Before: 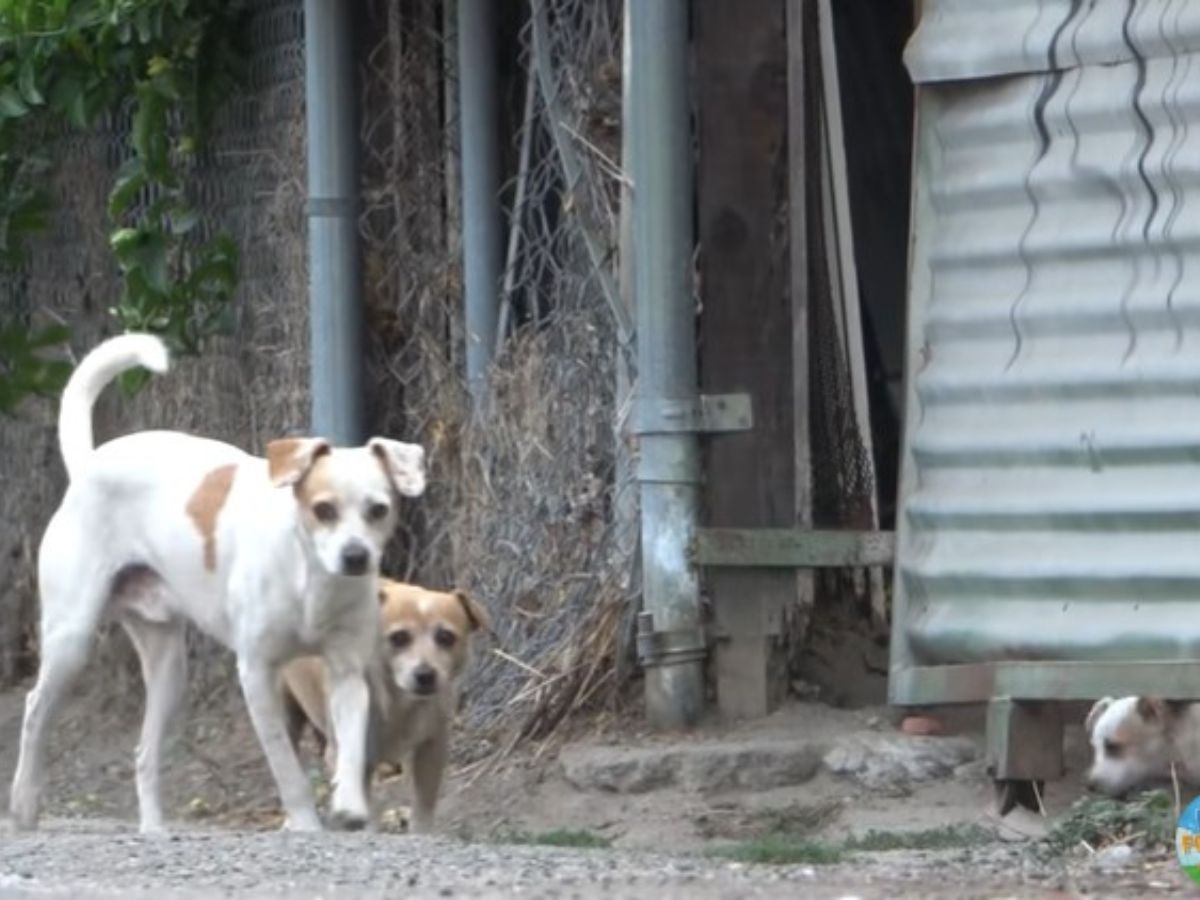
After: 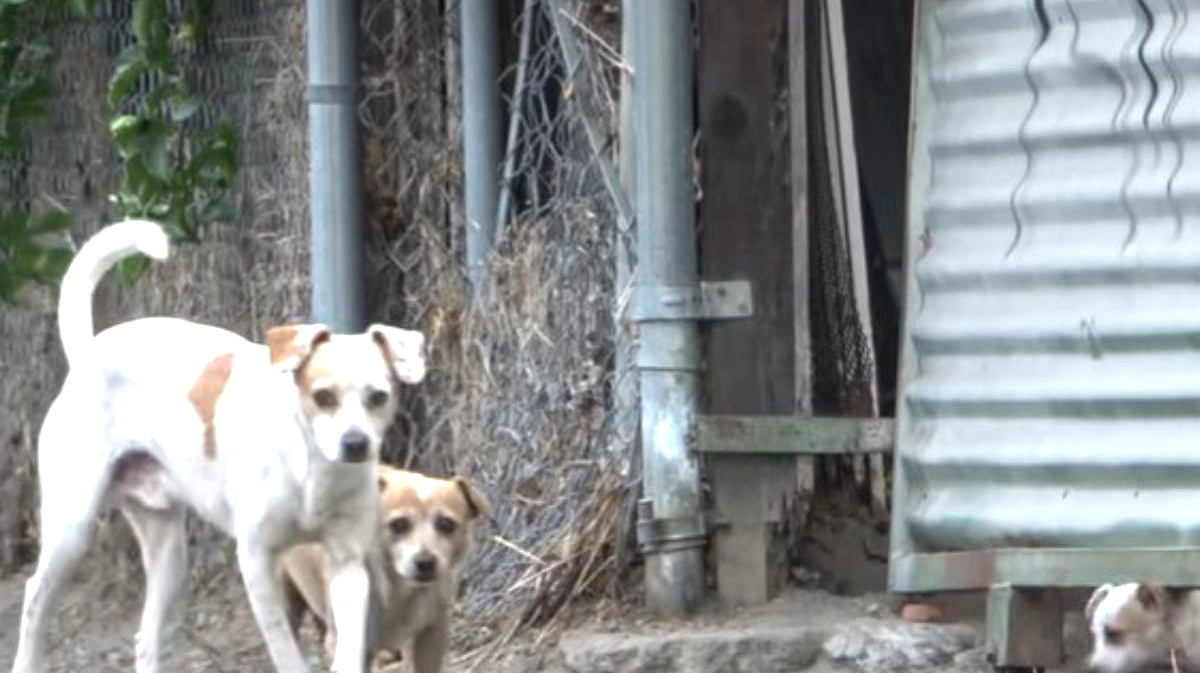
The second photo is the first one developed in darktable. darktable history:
crop and rotate: top 12.658%, bottom 12.461%
exposure: exposure 0.511 EV, compensate highlight preservation false
local contrast: detail 130%
